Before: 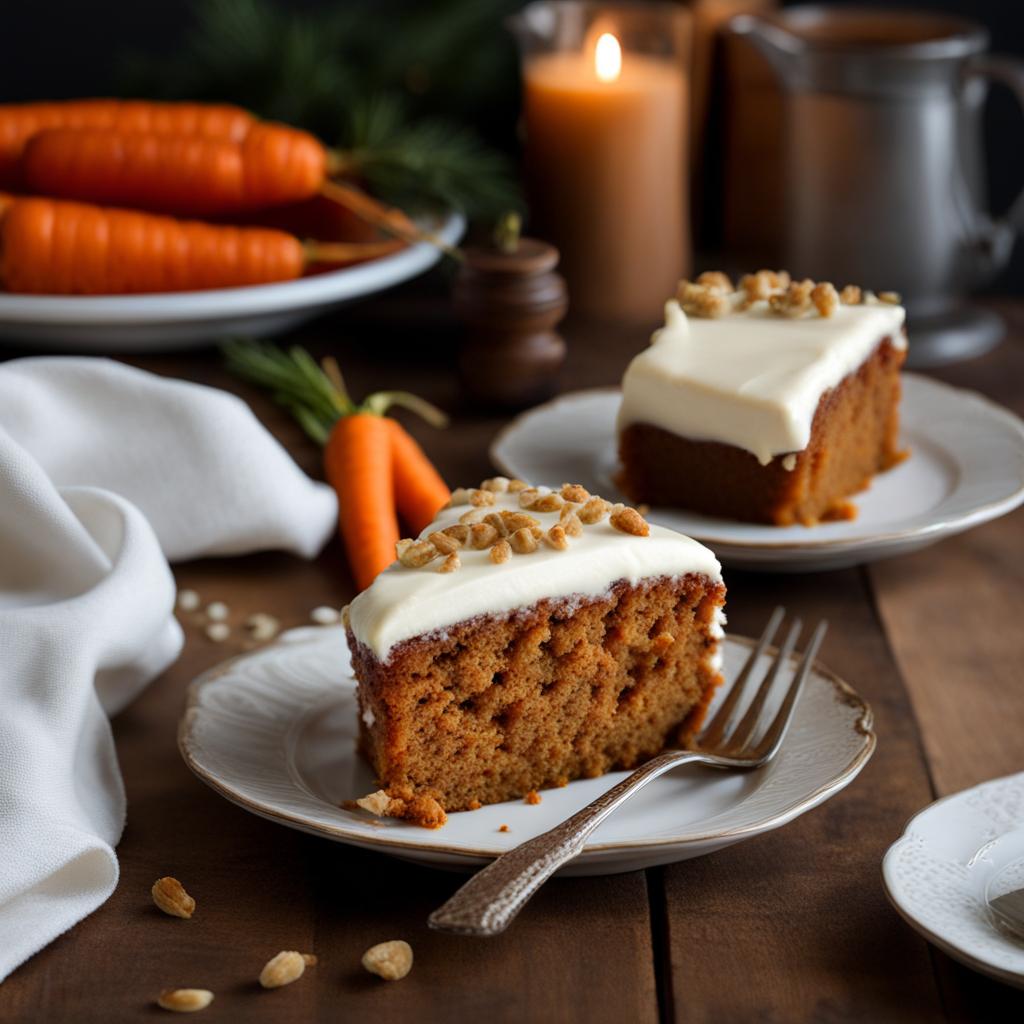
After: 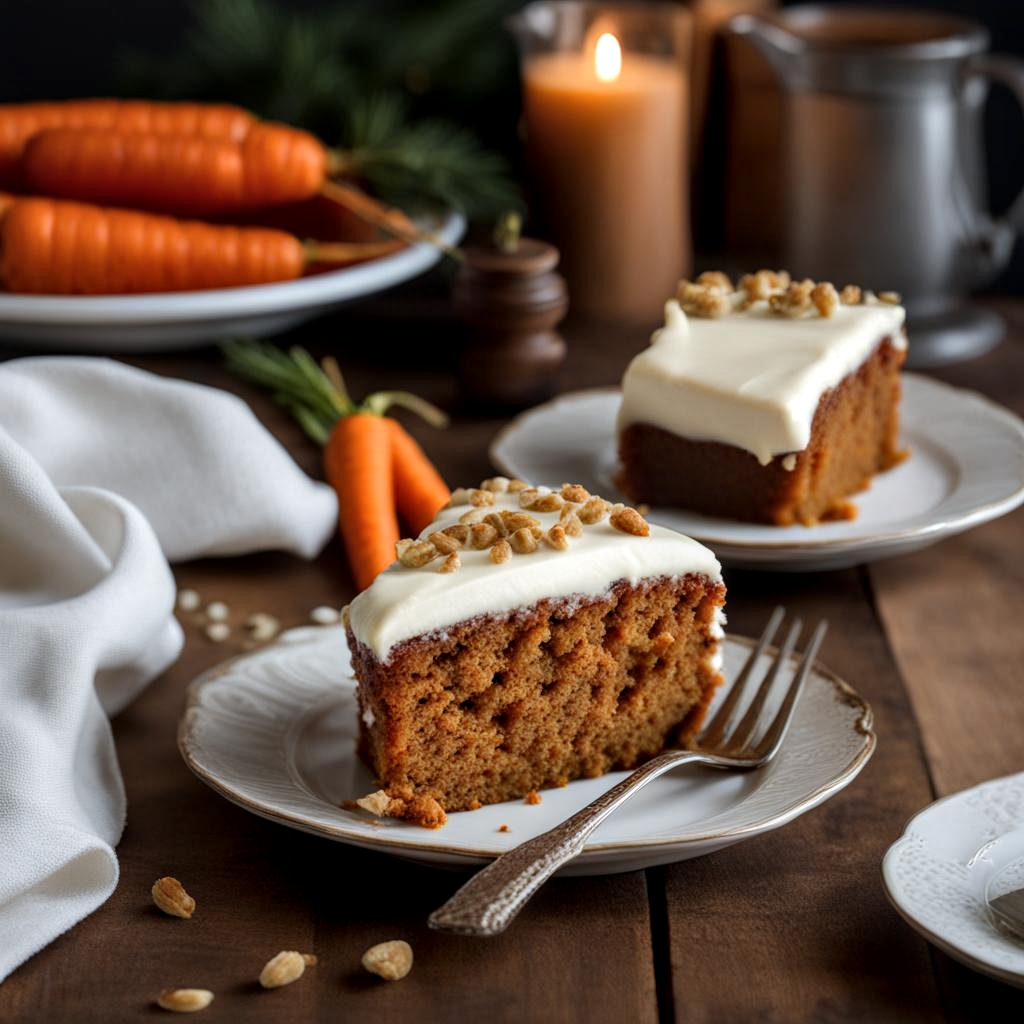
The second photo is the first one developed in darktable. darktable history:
contrast brightness saturation: saturation -0.021
local contrast: detail 130%
